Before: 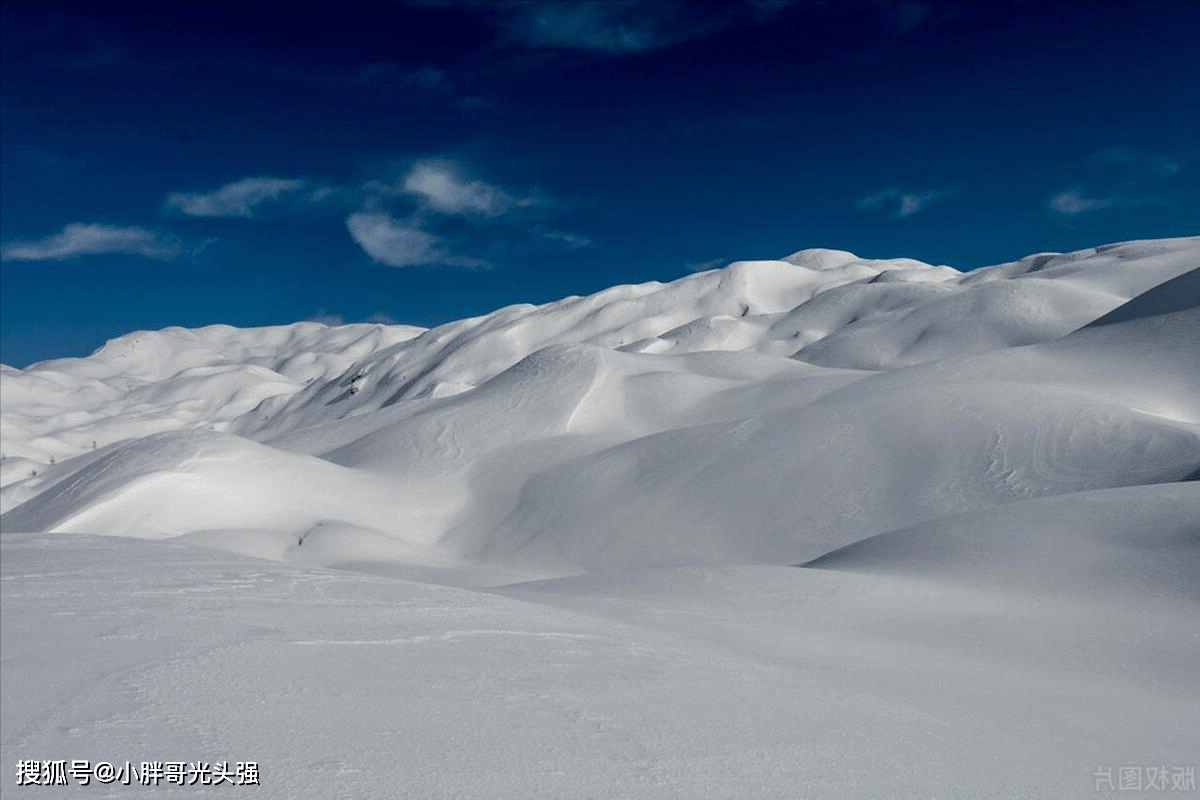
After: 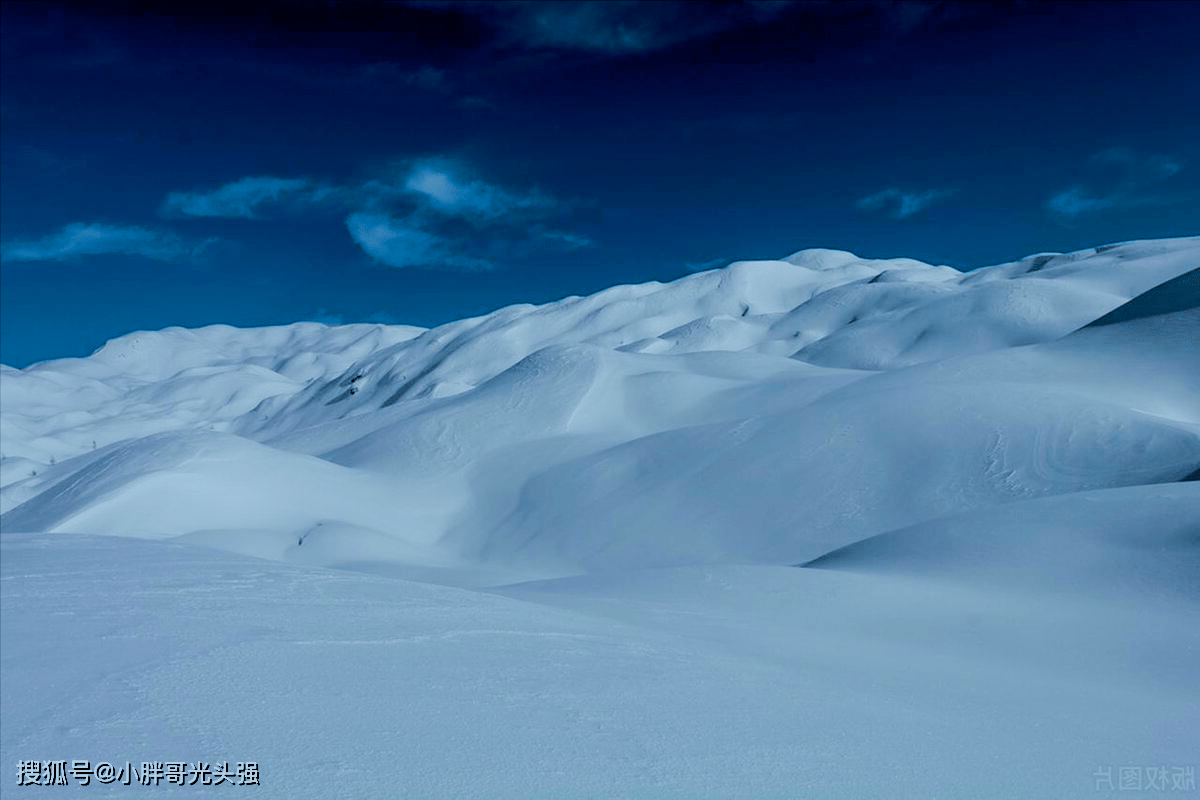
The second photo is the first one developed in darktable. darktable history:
filmic rgb: black relative exposure -4.14 EV, white relative exposure 5.1 EV, hardness 2.11, contrast 1.165
color balance rgb: linear chroma grading › global chroma 13.3%, global vibrance 41.49%
color calibration: illuminant Planckian (black body), x 0.378, y 0.375, temperature 4065 K
velvia: on, module defaults
